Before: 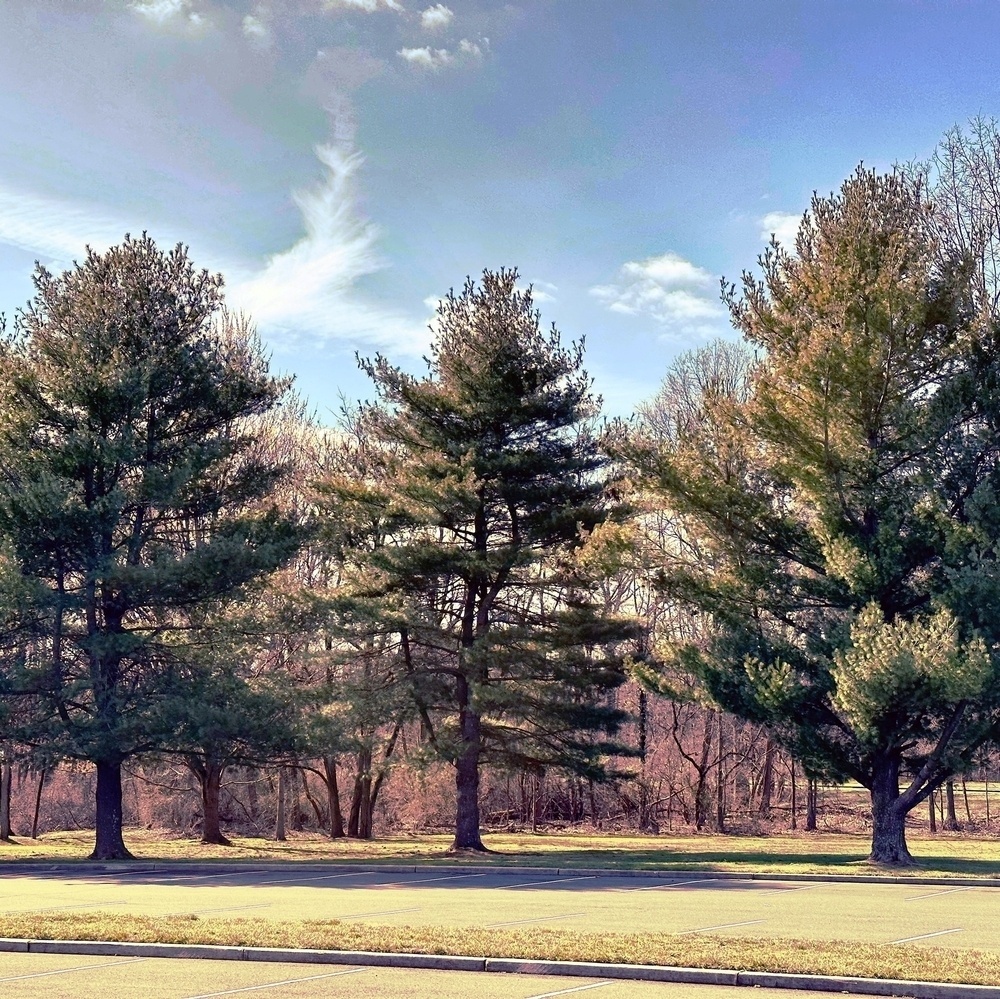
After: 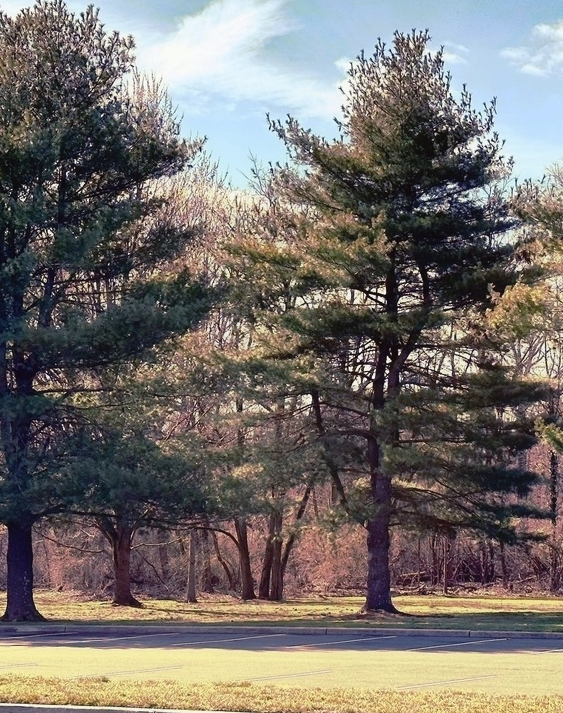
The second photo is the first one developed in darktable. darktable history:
crop: left 8.966%, top 23.852%, right 34.699%, bottom 4.703%
contrast equalizer: octaves 7, y [[0.6 ×6], [0.55 ×6], [0 ×6], [0 ×6], [0 ×6]], mix -0.3
